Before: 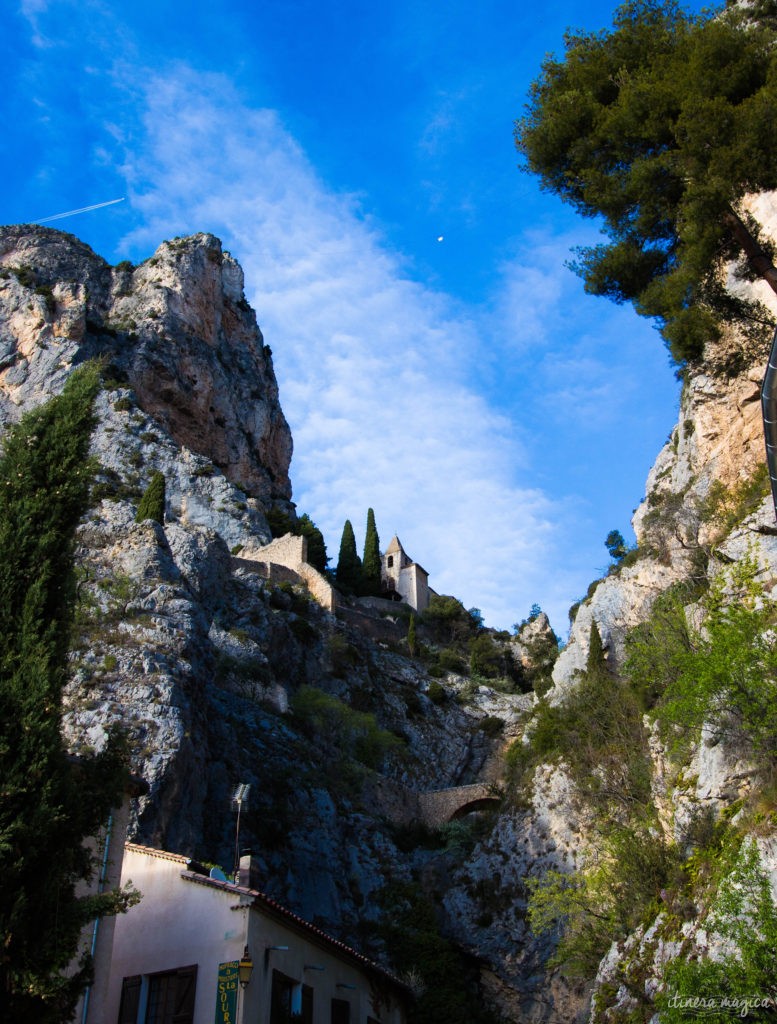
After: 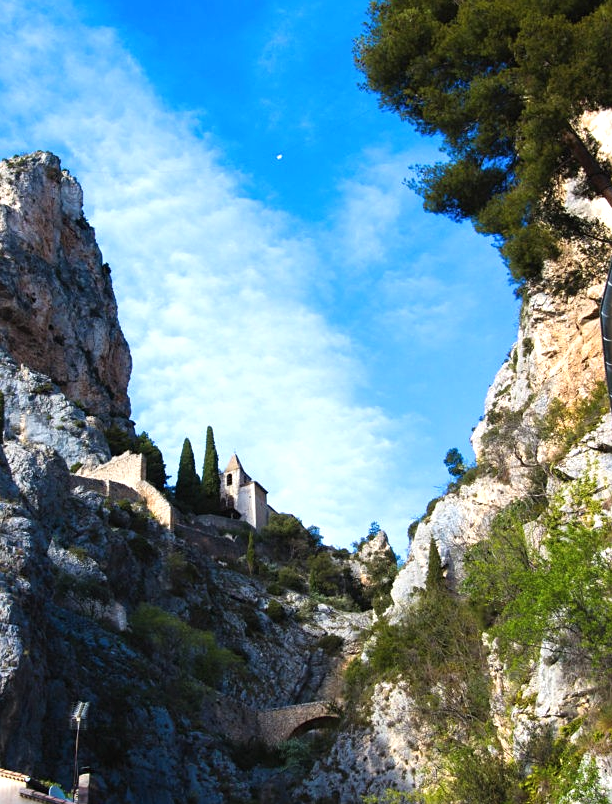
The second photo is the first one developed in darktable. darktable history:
sharpen: amount 0.204
crop and rotate: left 20.739%, top 8.081%, right 0.449%, bottom 13.345%
exposure: black level correction -0.002, exposure 0.538 EV, compensate highlight preservation false
